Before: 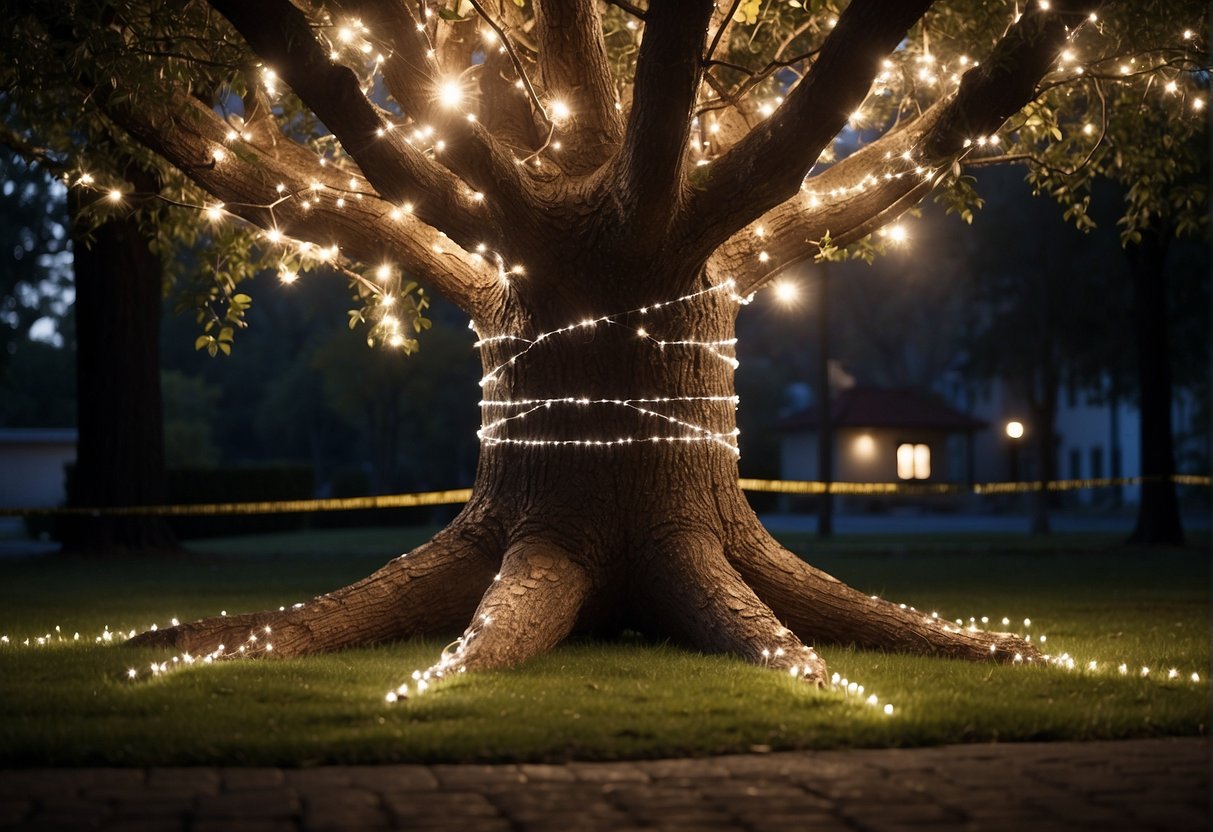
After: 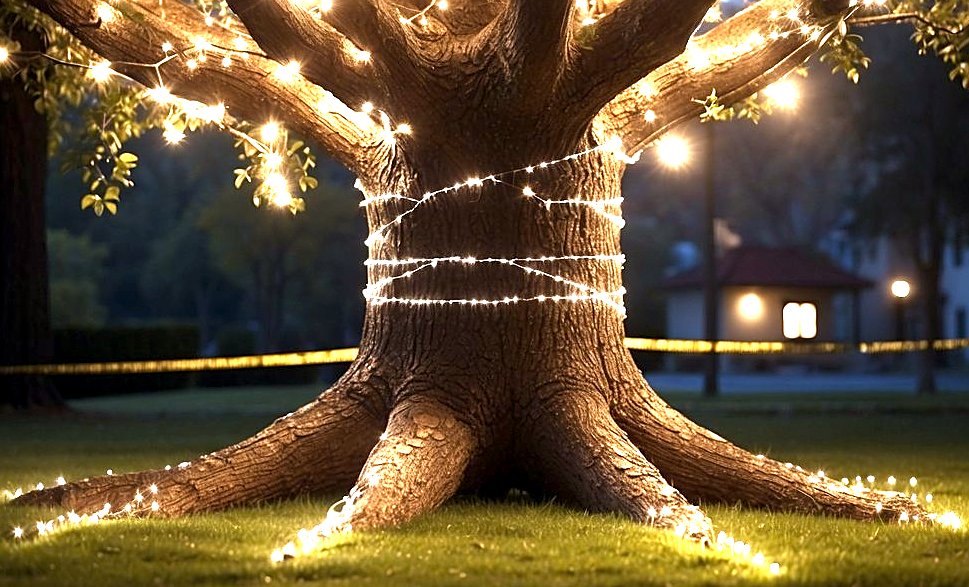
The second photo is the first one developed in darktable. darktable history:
exposure: black level correction 0.001, exposure 1.119 EV, compensate highlight preservation false
crop: left 9.44%, top 16.965%, right 10.647%, bottom 12.391%
color balance rgb: shadows lift › chroma 1.017%, shadows lift › hue 30.08°, power › chroma 0.251%, power › hue 61.5°, highlights gain › luminance 14.973%, perceptual saturation grading › global saturation 0.949%, perceptual brilliance grading › global brilliance 11.566%
sharpen: on, module defaults
